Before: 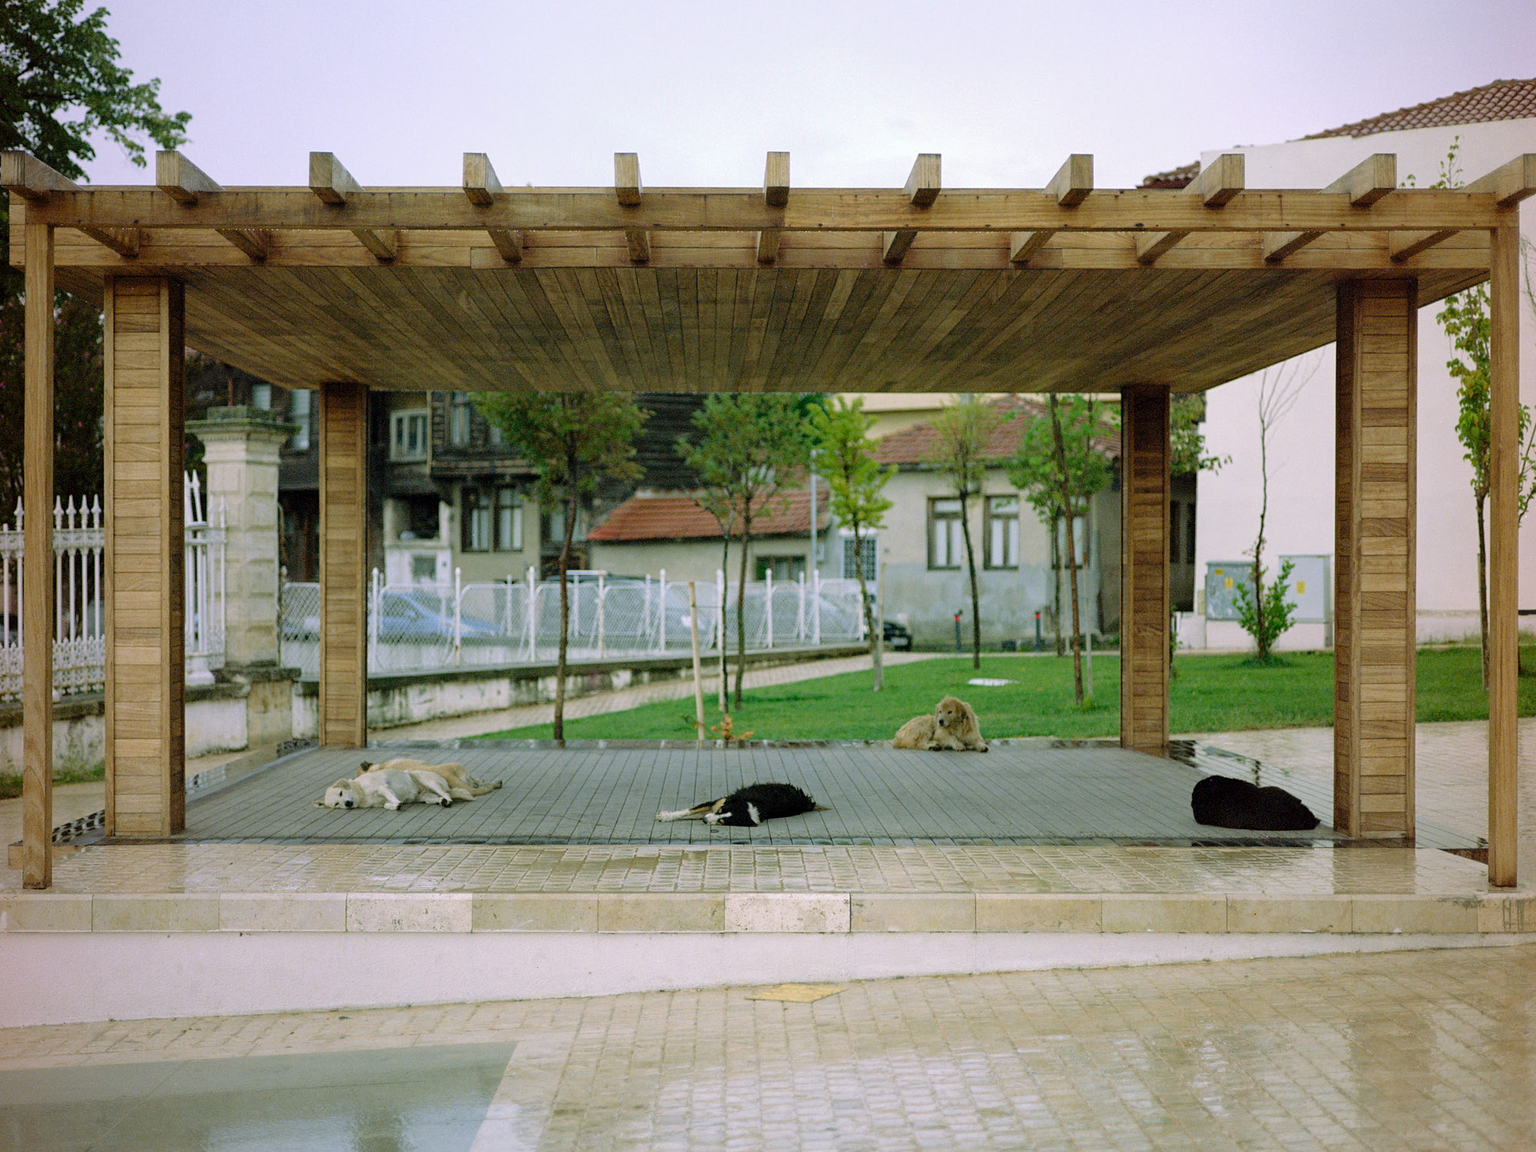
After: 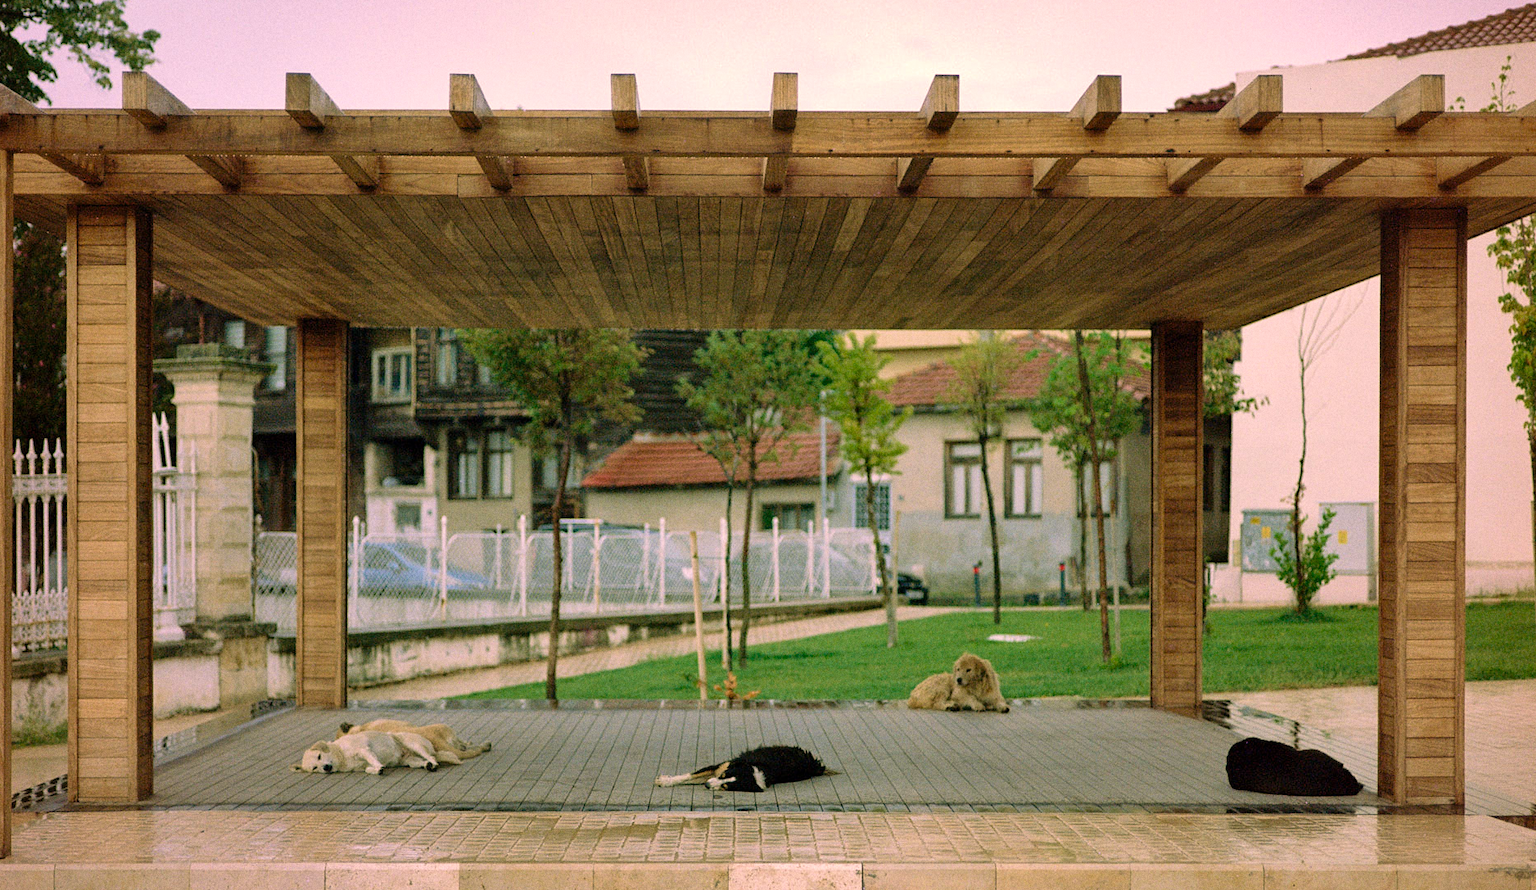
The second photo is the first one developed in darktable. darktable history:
crop: left 2.737%, top 7.287%, right 3.421%, bottom 20.179%
contrast brightness saturation: contrast 0.08, saturation 0.02
grain: on, module defaults
white balance: red 1.127, blue 0.943
exposure: exposure -0.05 EV
velvia: on, module defaults
shadows and highlights: soften with gaussian
